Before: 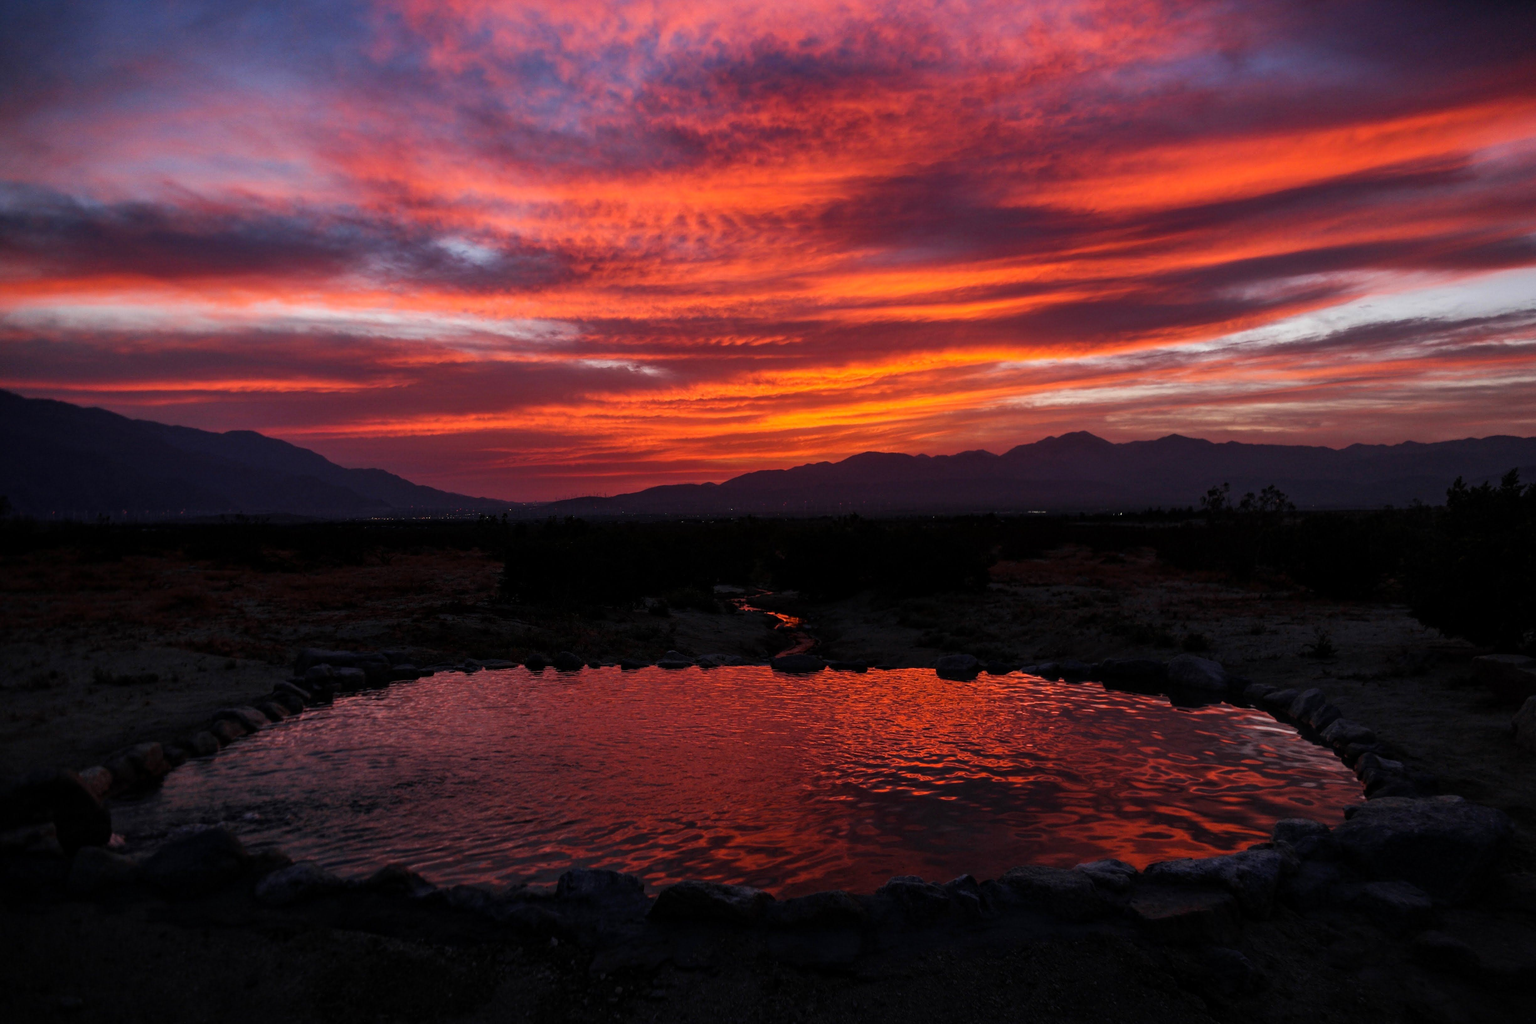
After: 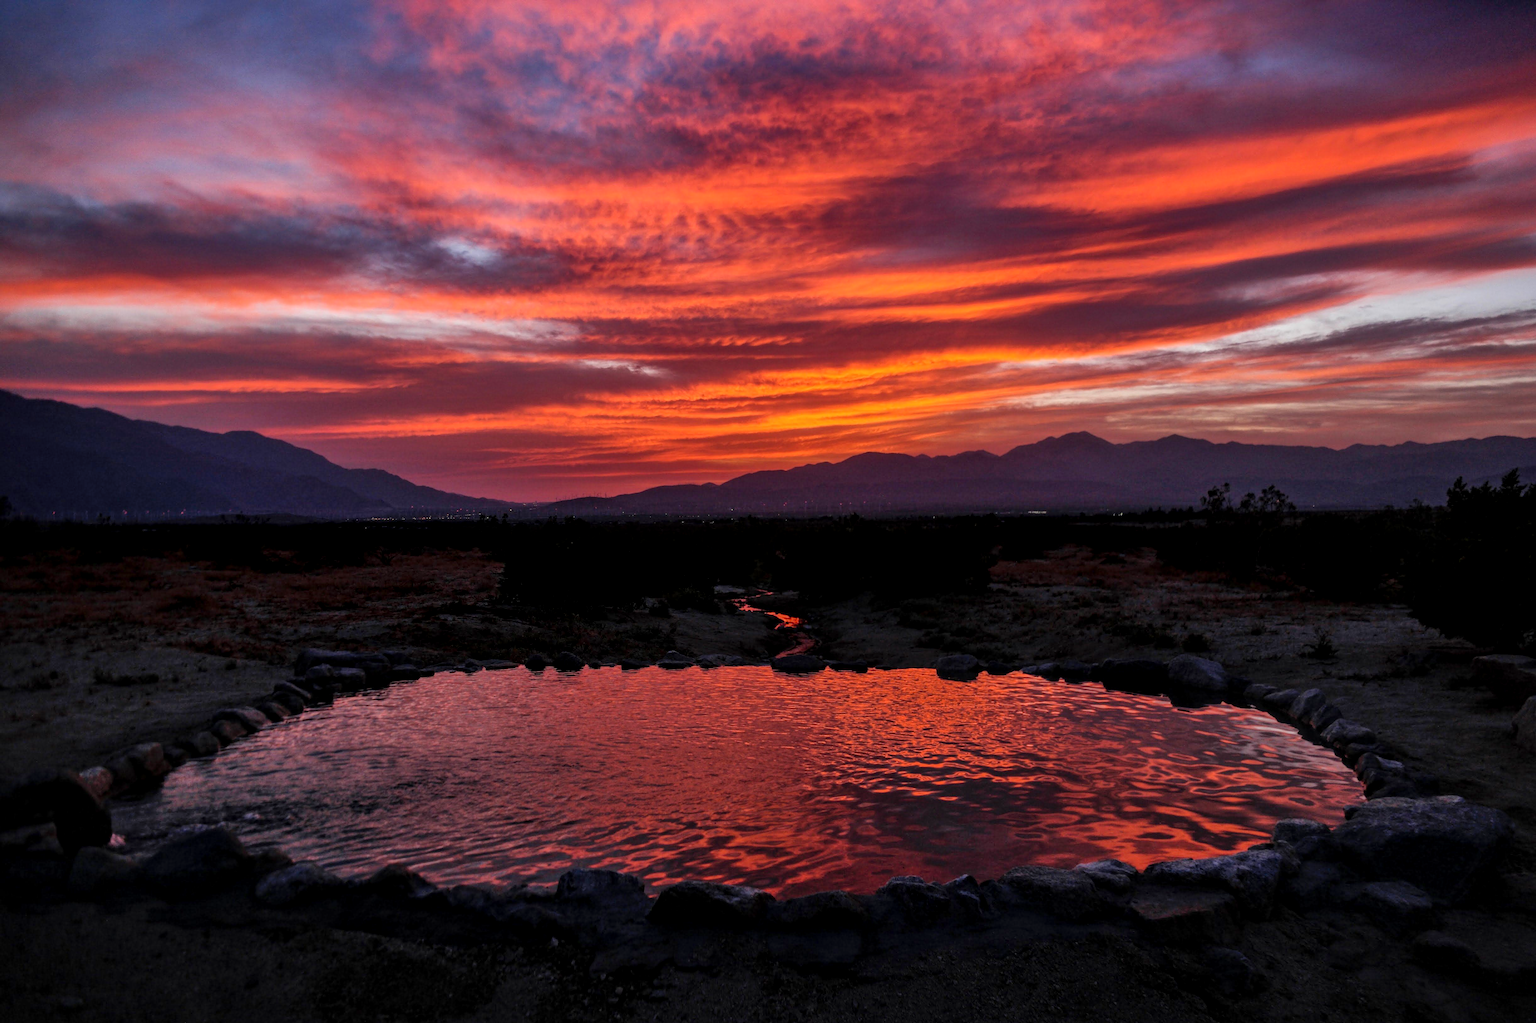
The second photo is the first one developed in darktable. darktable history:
bloom: size 3%, threshold 100%, strength 0%
exposure: compensate highlight preservation false
shadows and highlights: on, module defaults
local contrast: on, module defaults
